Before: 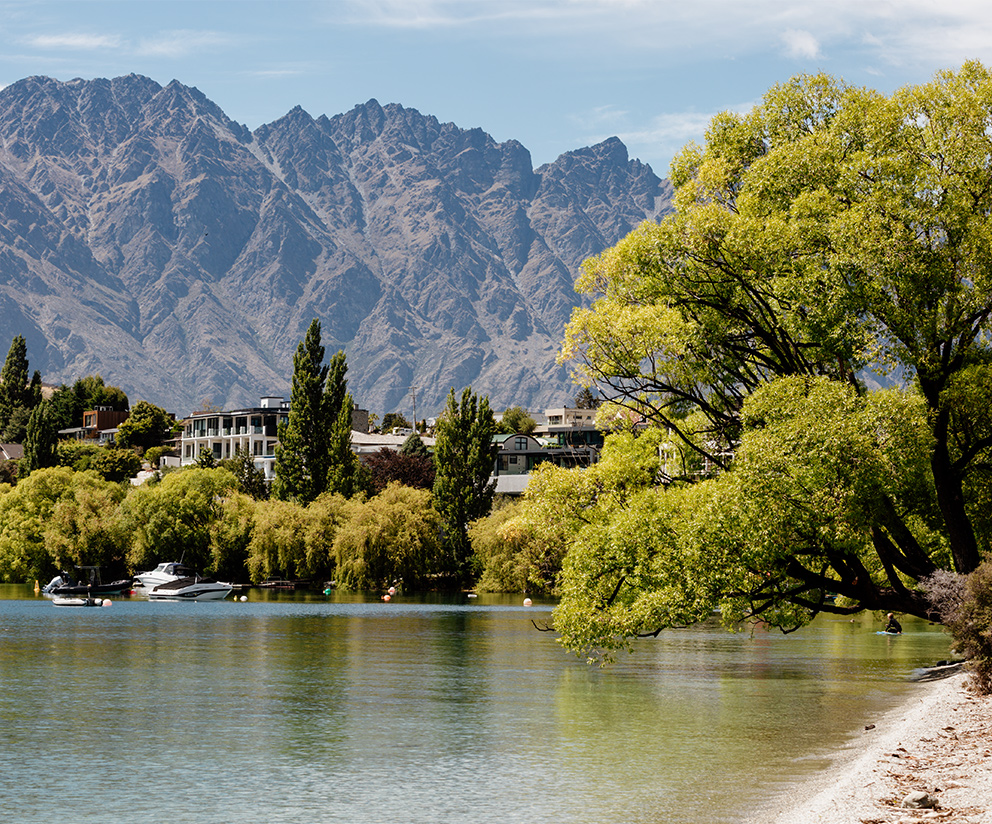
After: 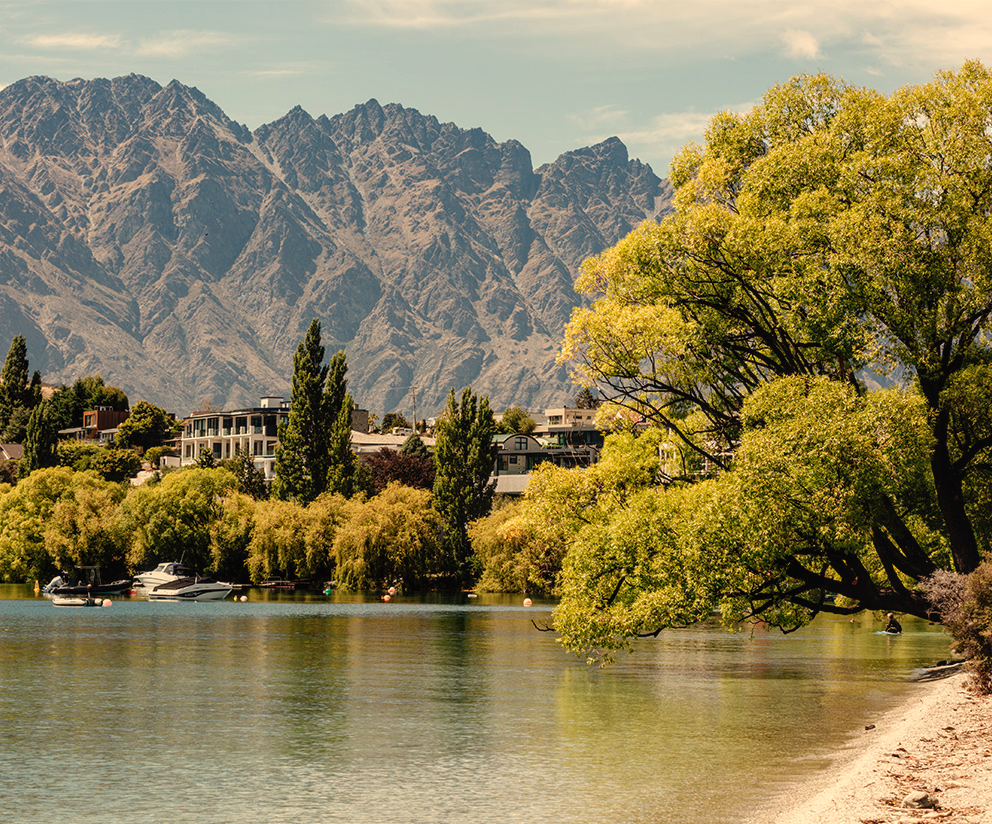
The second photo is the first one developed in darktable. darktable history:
white balance: red 1.123, blue 0.83
local contrast: detail 110%
